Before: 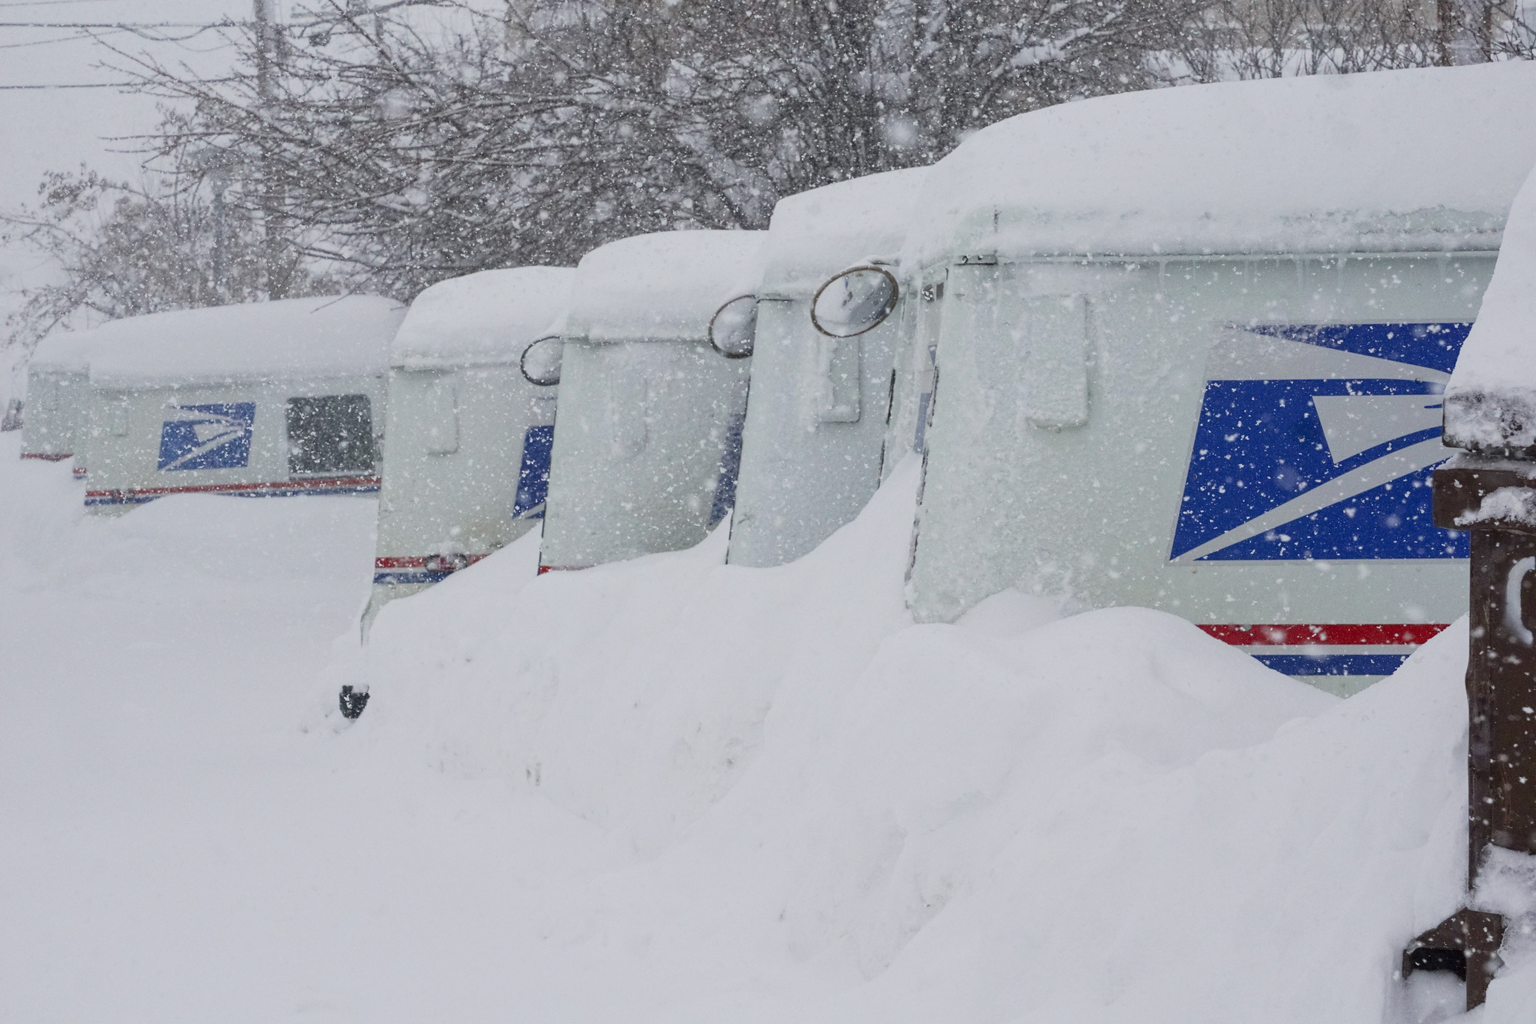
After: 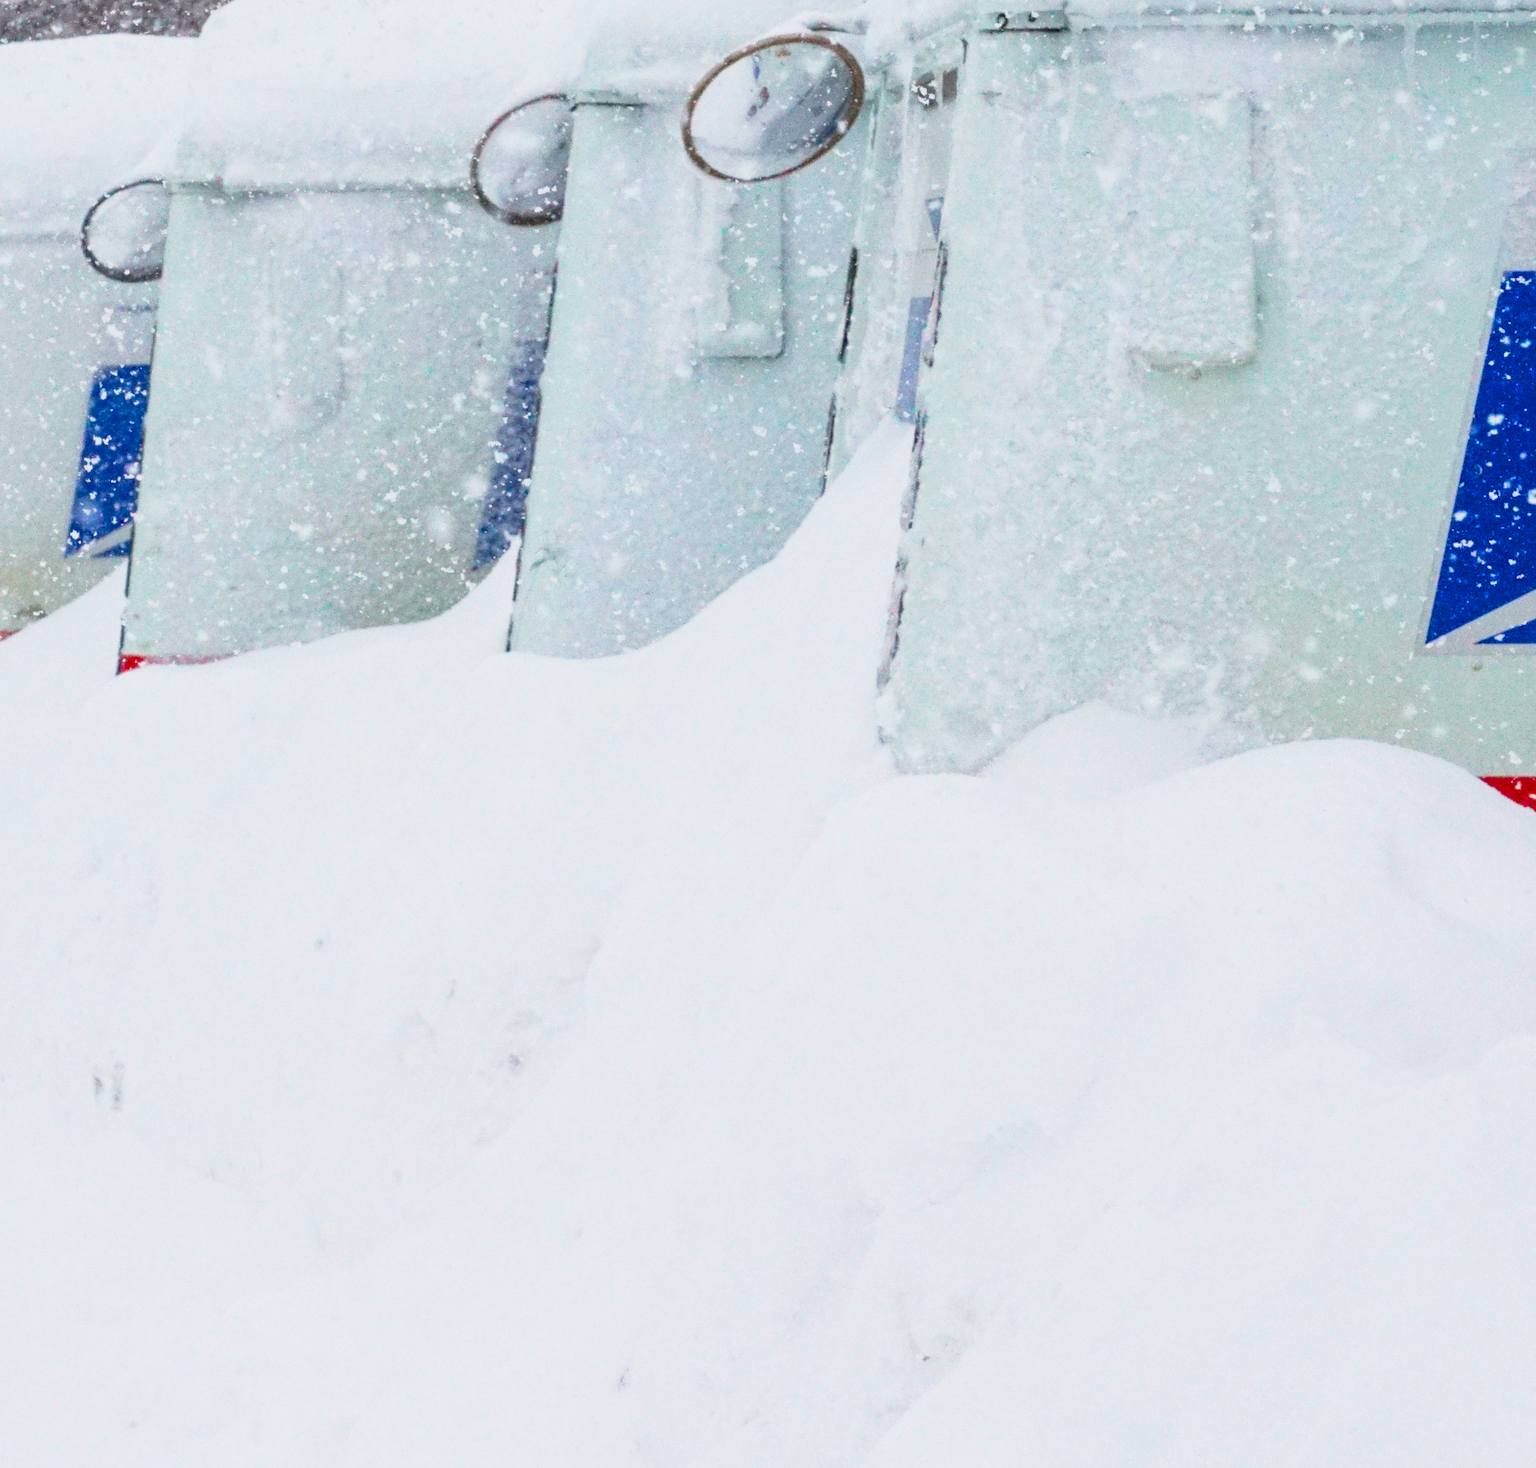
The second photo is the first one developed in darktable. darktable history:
base curve: curves: ch0 [(0, 0) (0.579, 0.807) (1, 1)], preserve colors none
color balance rgb: shadows lift › chroma 2.008%, shadows lift › hue 52.76°, linear chroma grading › shadows 10.34%, linear chroma grading › highlights 10.959%, linear chroma grading › global chroma 15.361%, linear chroma grading › mid-tones 14.853%, perceptual saturation grading › global saturation 25.837%
crop: left 31.336%, top 24.382%, right 20.357%, bottom 6.337%
